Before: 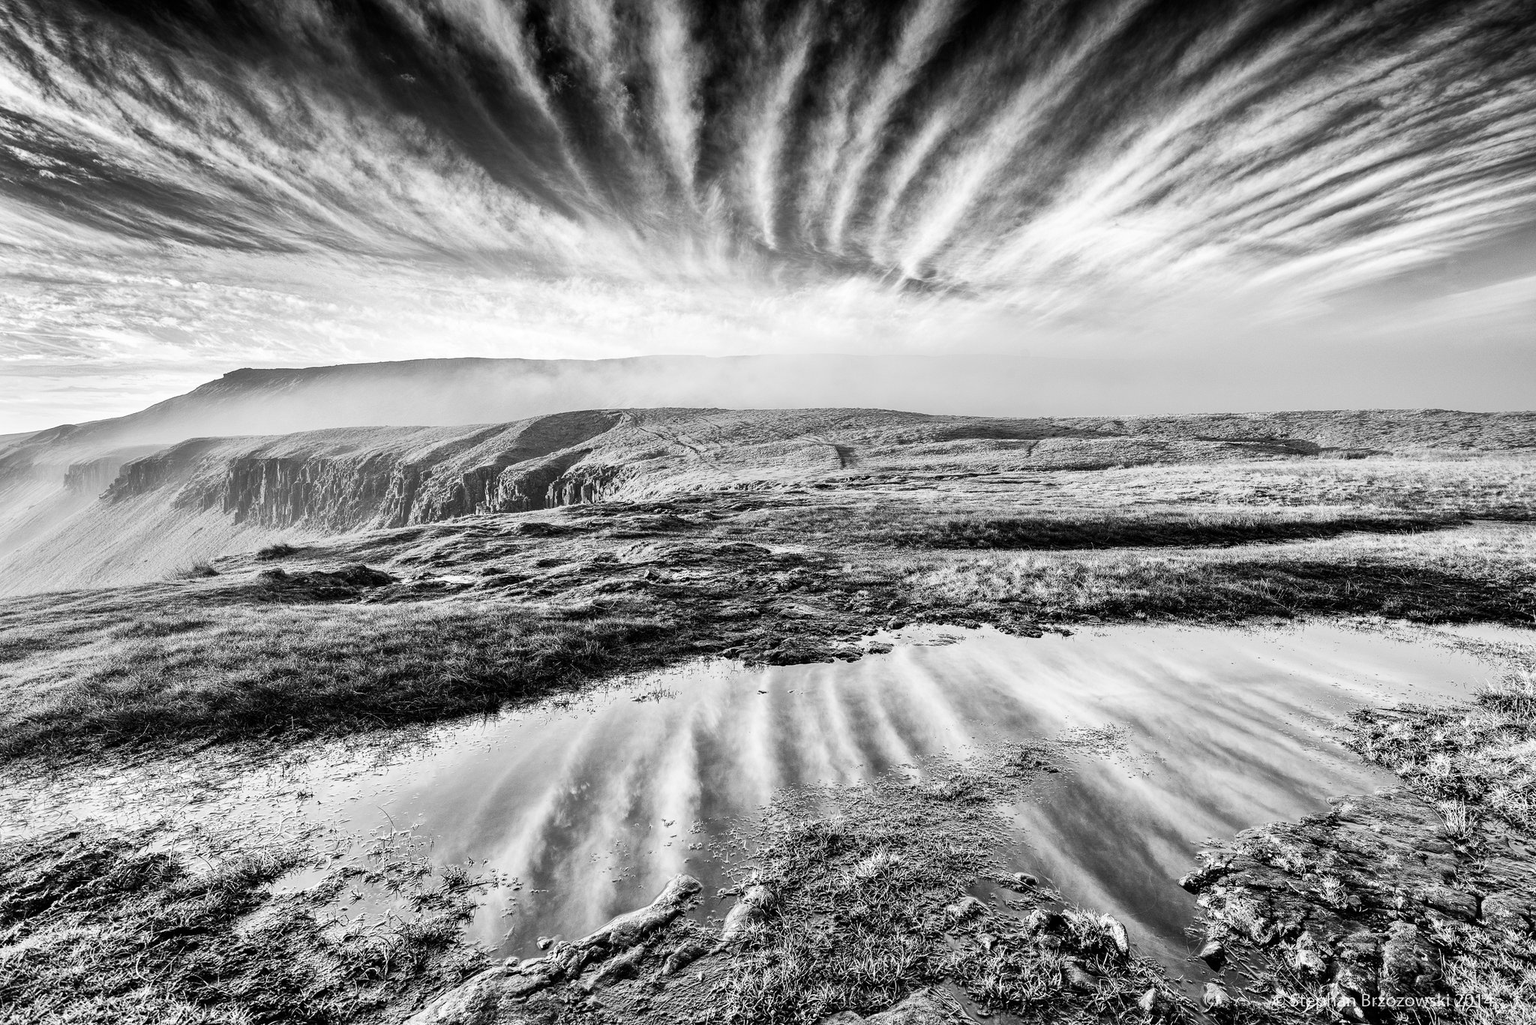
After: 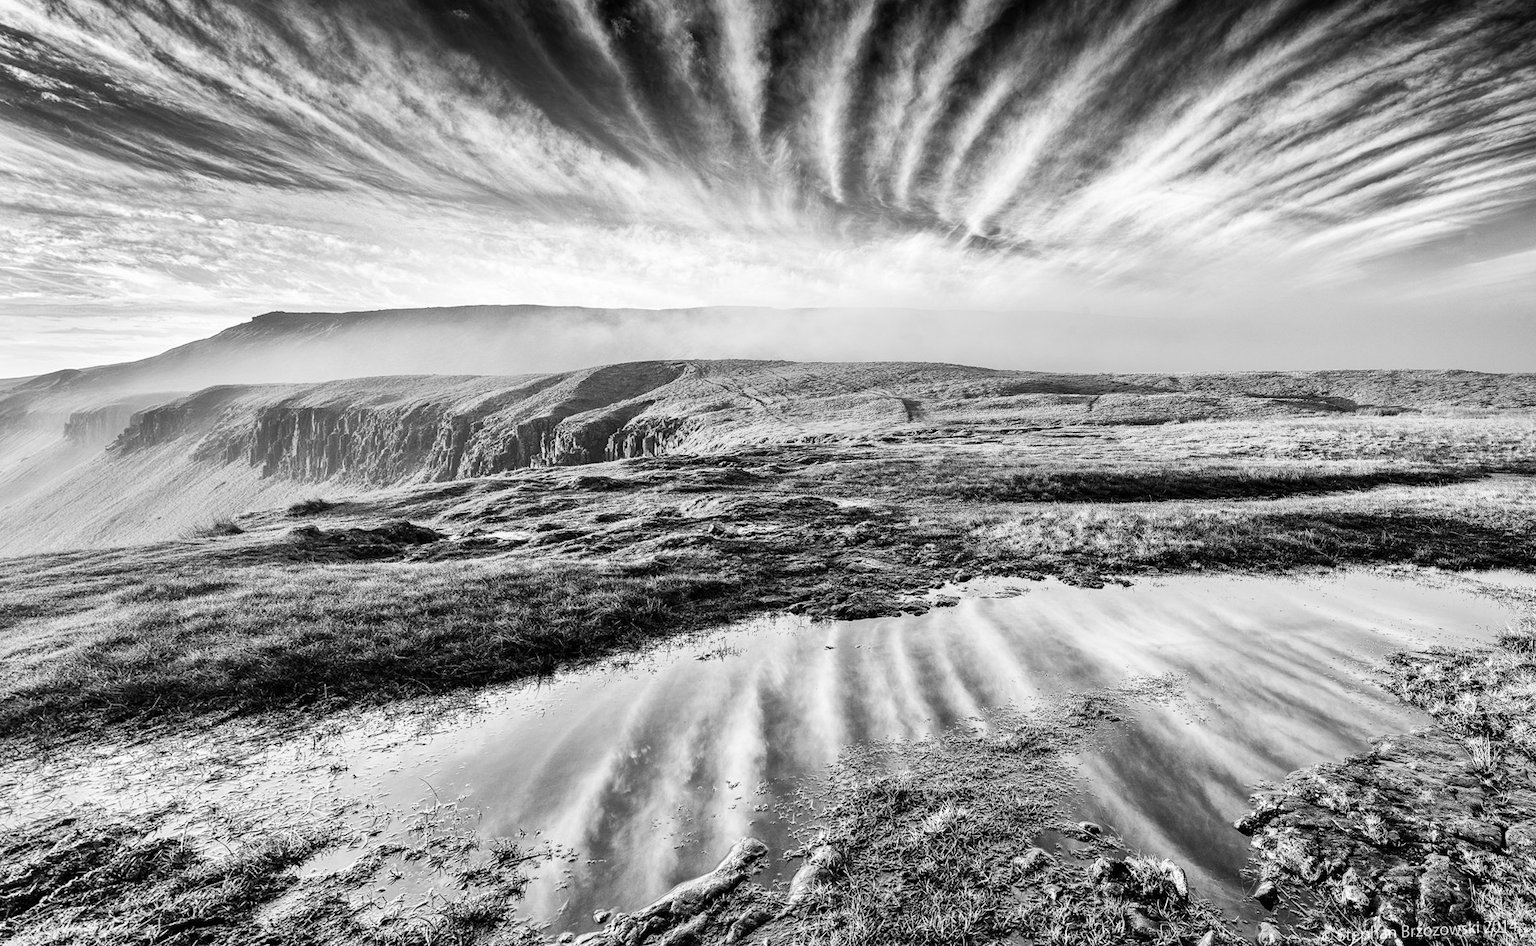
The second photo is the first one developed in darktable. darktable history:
white balance: red 1, blue 1
tone equalizer: on, module defaults
rotate and perspective: rotation -0.013°, lens shift (vertical) -0.027, lens shift (horizontal) 0.178, crop left 0.016, crop right 0.989, crop top 0.082, crop bottom 0.918
